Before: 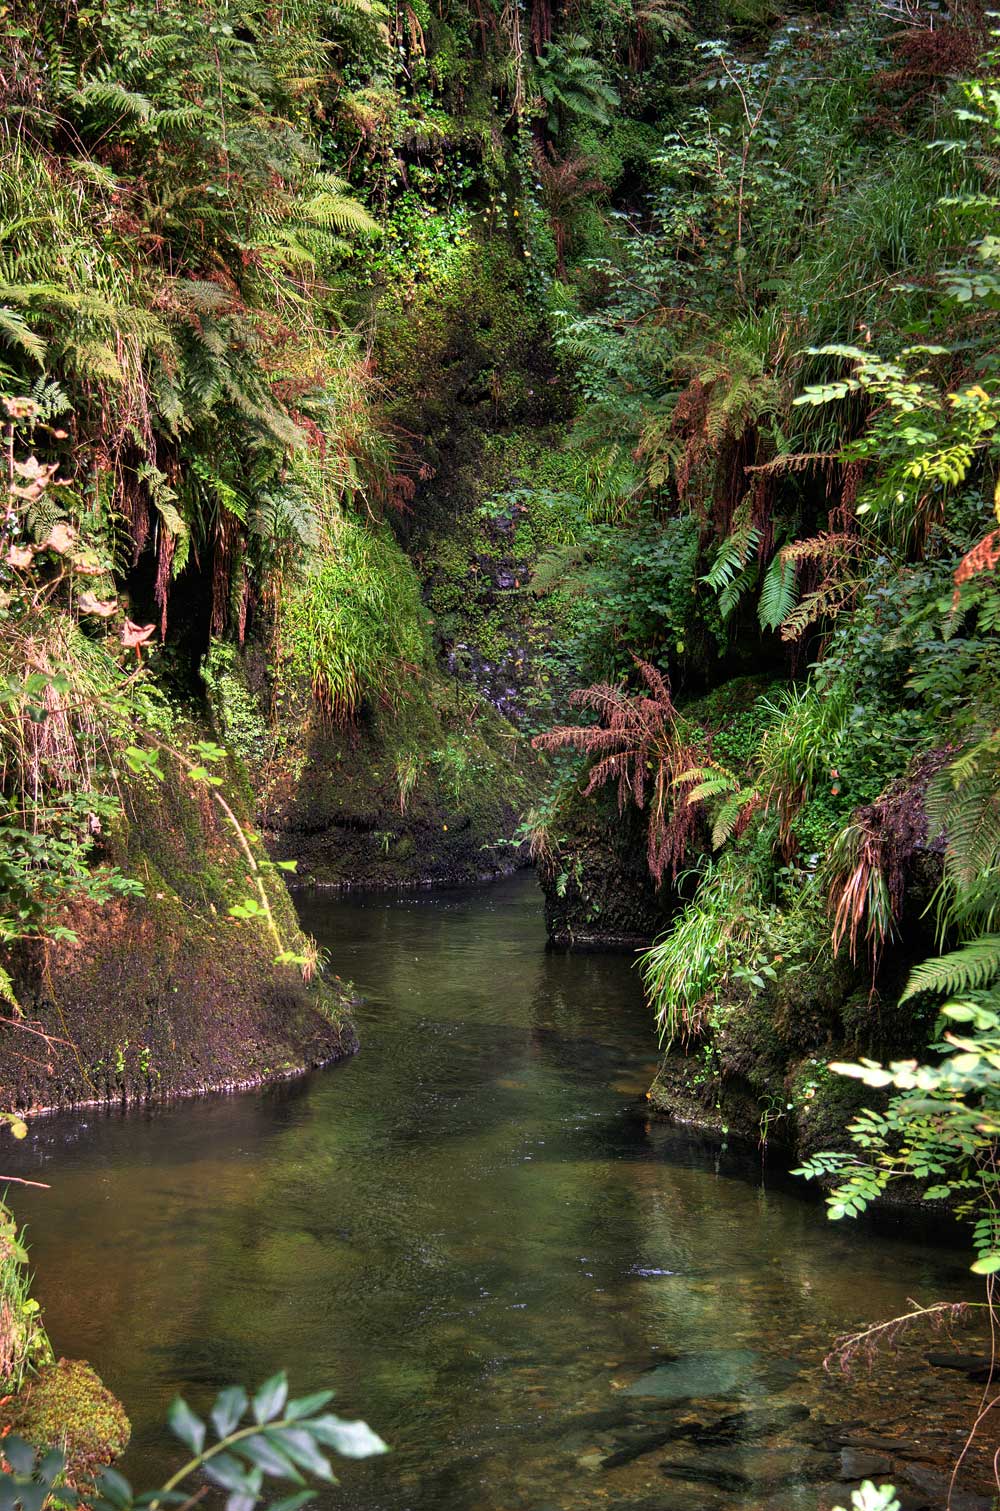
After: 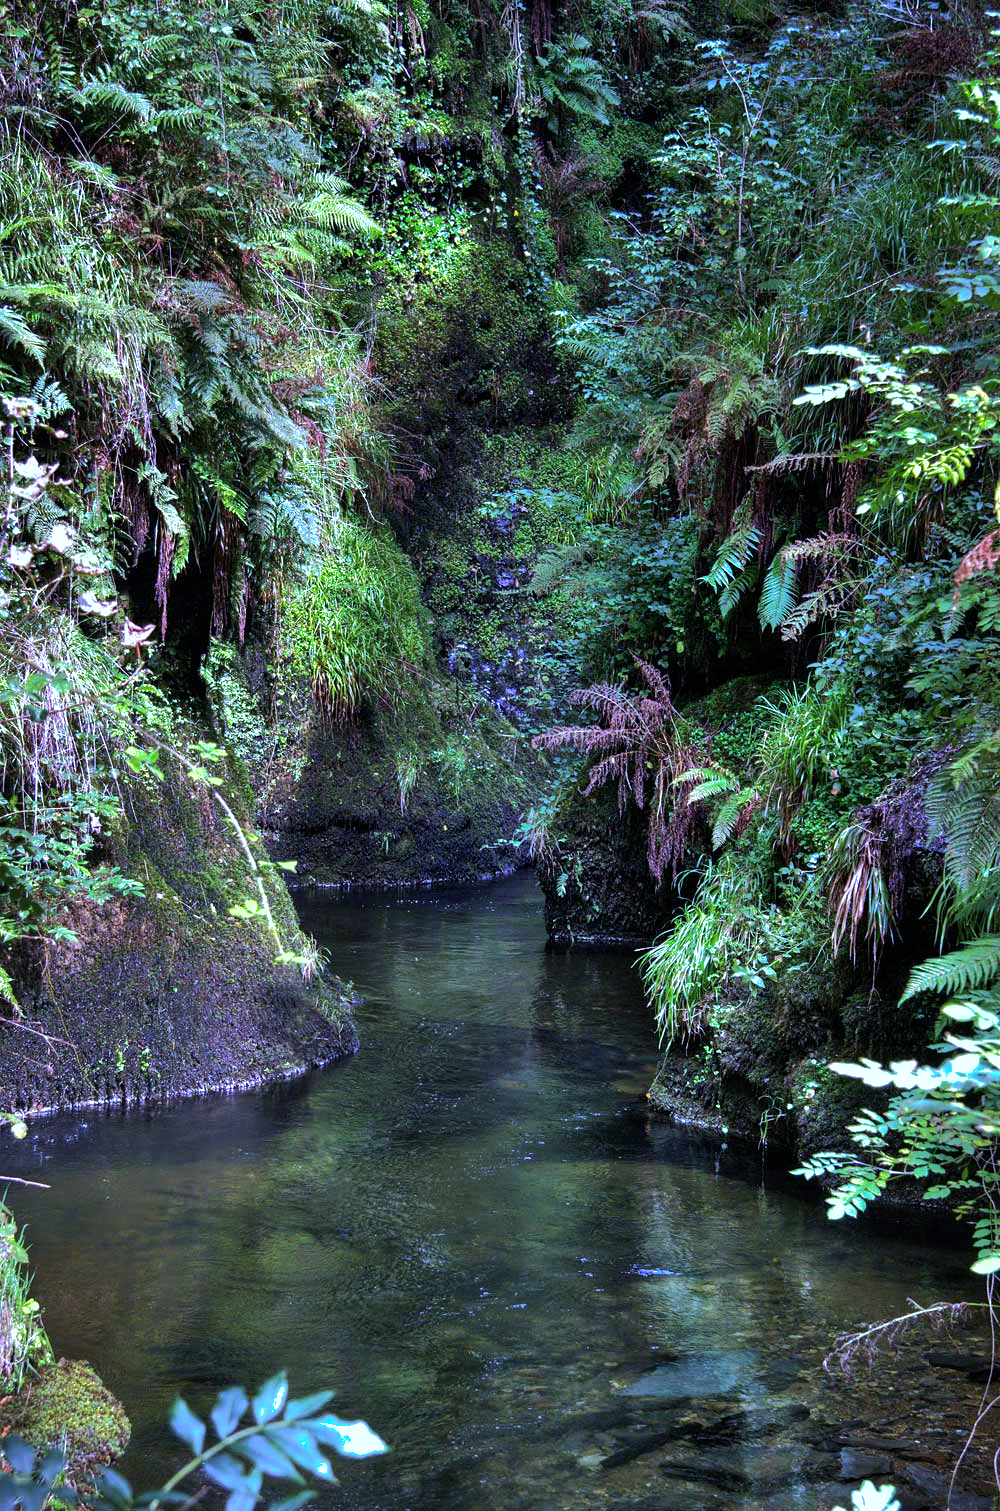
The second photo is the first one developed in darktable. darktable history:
white balance: red 0.766, blue 1.537
tone equalizer: -8 EV -0.75 EV, -7 EV -0.7 EV, -6 EV -0.6 EV, -5 EV -0.4 EV, -3 EV 0.4 EV, -2 EV 0.6 EV, -1 EV 0.7 EV, +0 EV 0.75 EV, edges refinement/feathering 500, mask exposure compensation -1.57 EV, preserve details no
shadows and highlights: shadows 40, highlights -60
